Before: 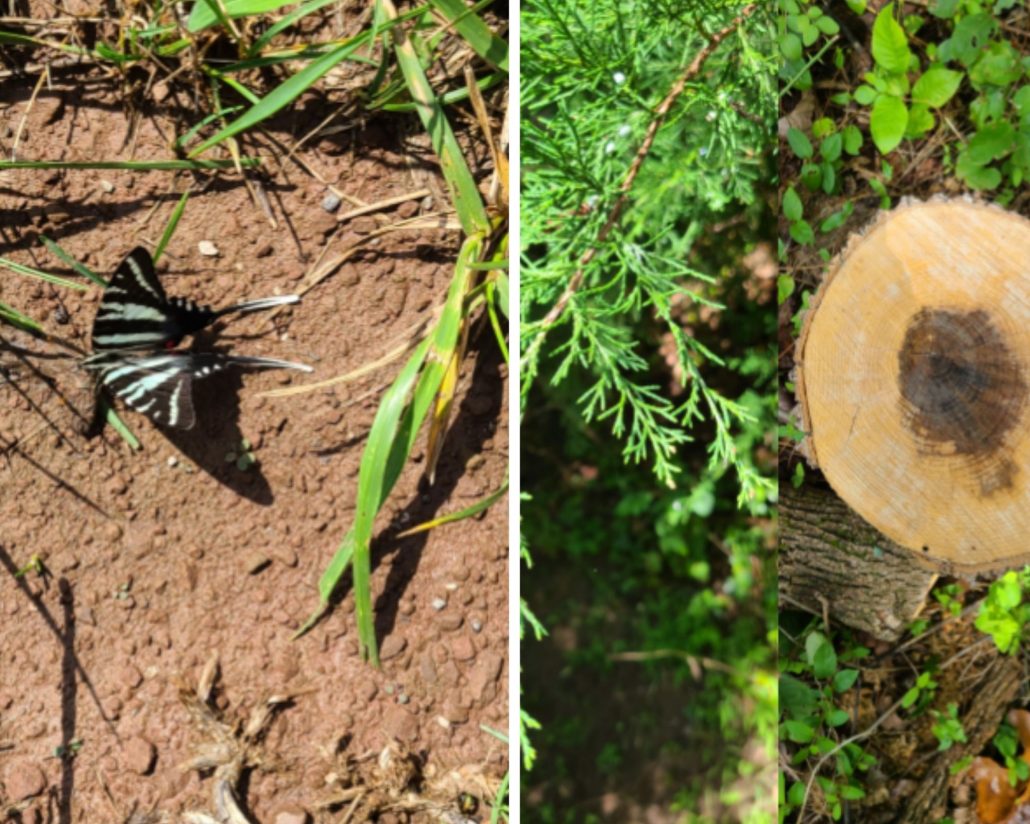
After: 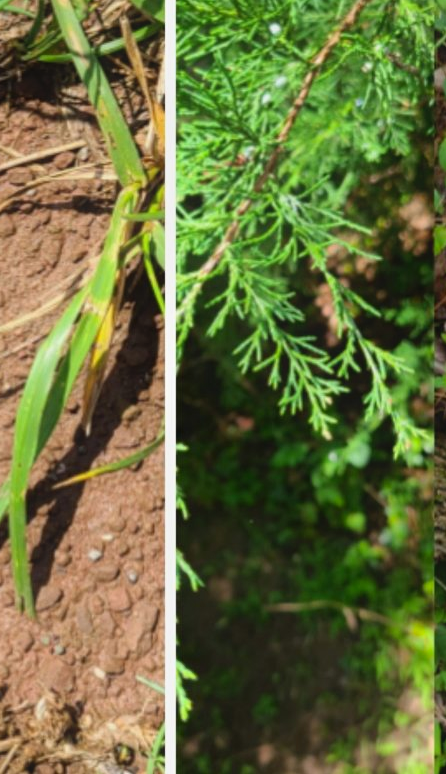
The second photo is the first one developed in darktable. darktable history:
contrast equalizer: y [[0.439, 0.44, 0.442, 0.457, 0.493, 0.498], [0.5 ×6], [0.5 ×6], [0 ×6], [0 ×6]], mix 0.76
crop: left 33.452%, top 6.025%, right 23.155%
